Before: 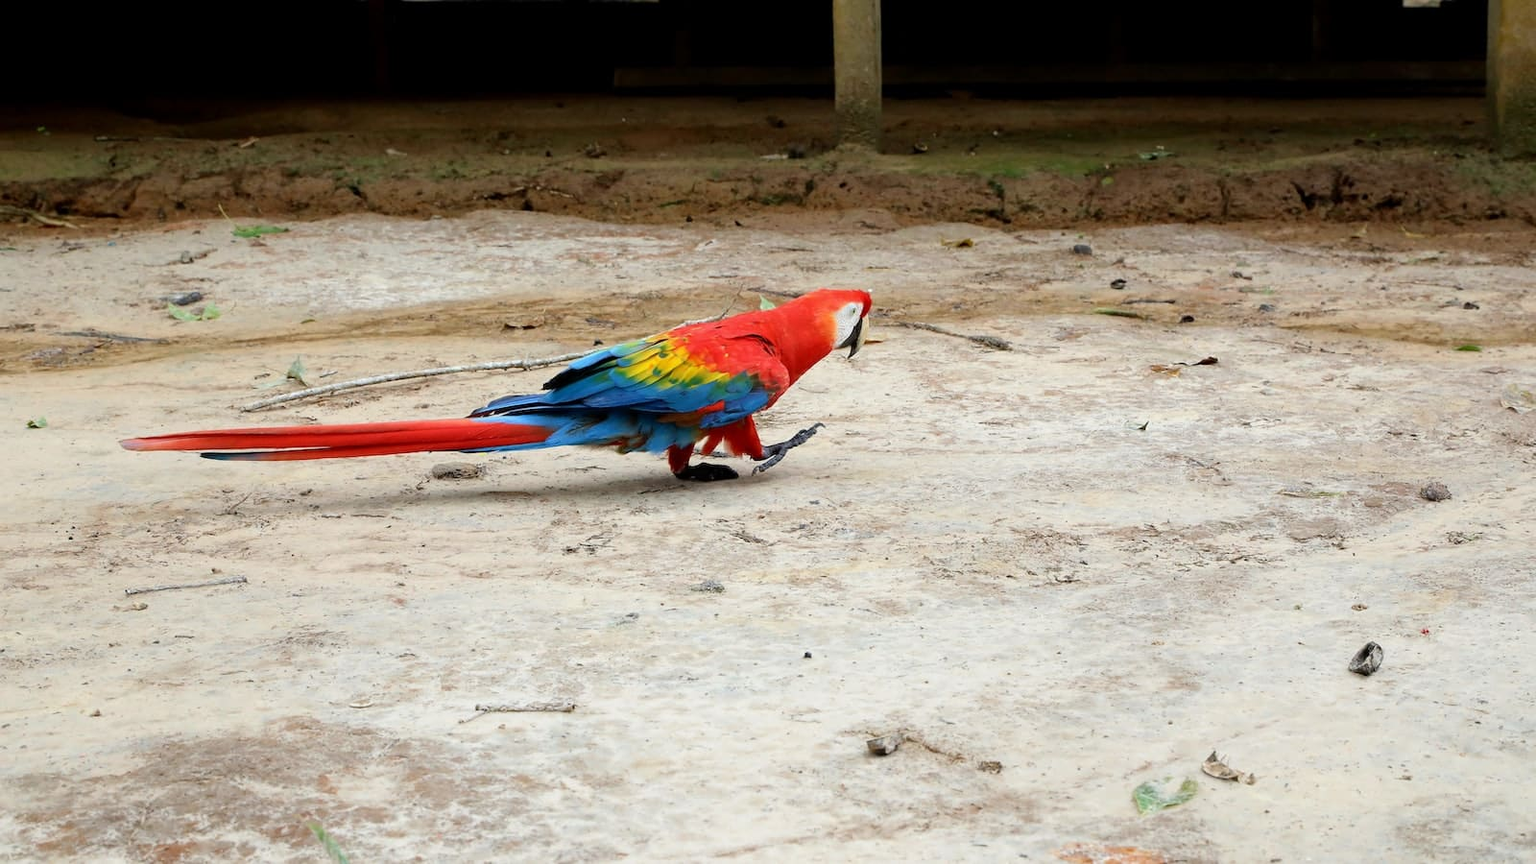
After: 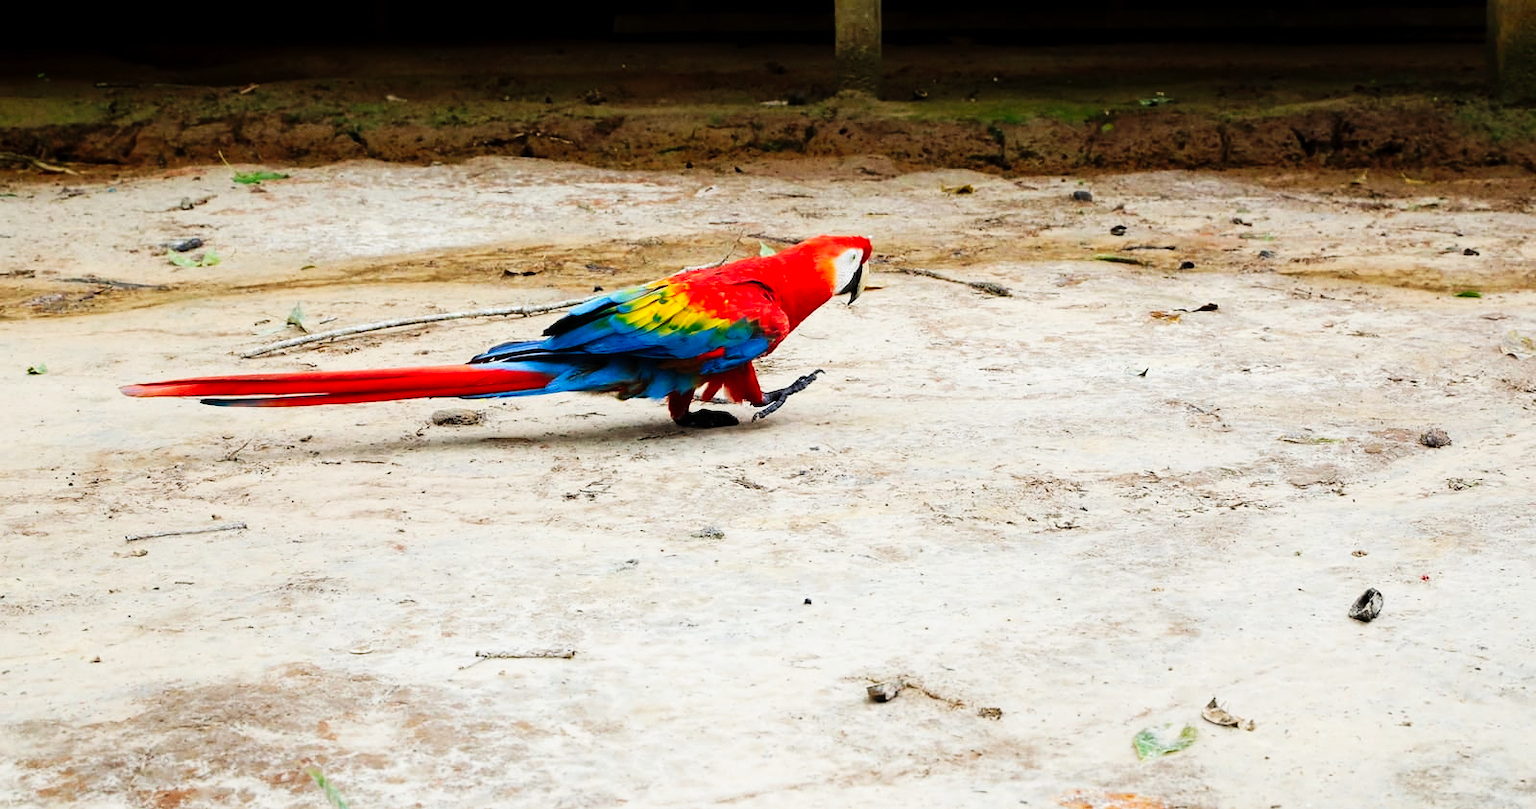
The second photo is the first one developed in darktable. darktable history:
grain: coarseness 14.57 ISO, strength 8.8%
crop and rotate: top 6.25%
tone curve: curves: ch0 [(0, 0) (0.003, 0.002) (0.011, 0.006) (0.025, 0.014) (0.044, 0.02) (0.069, 0.027) (0.1, 0.036) (0.136, 0.05) (0.177, 0.081) (0.224, 0.118) (0.277, 0.183) (0.335, 0.262) (0.399, 0.351) (0.468, 0.456) (0.543, 0.571) (0.623, 0.692) (0.709, 0.795) (0.801, 0.88) (0.898, 0.948) (1, 1)], preserve colors none
